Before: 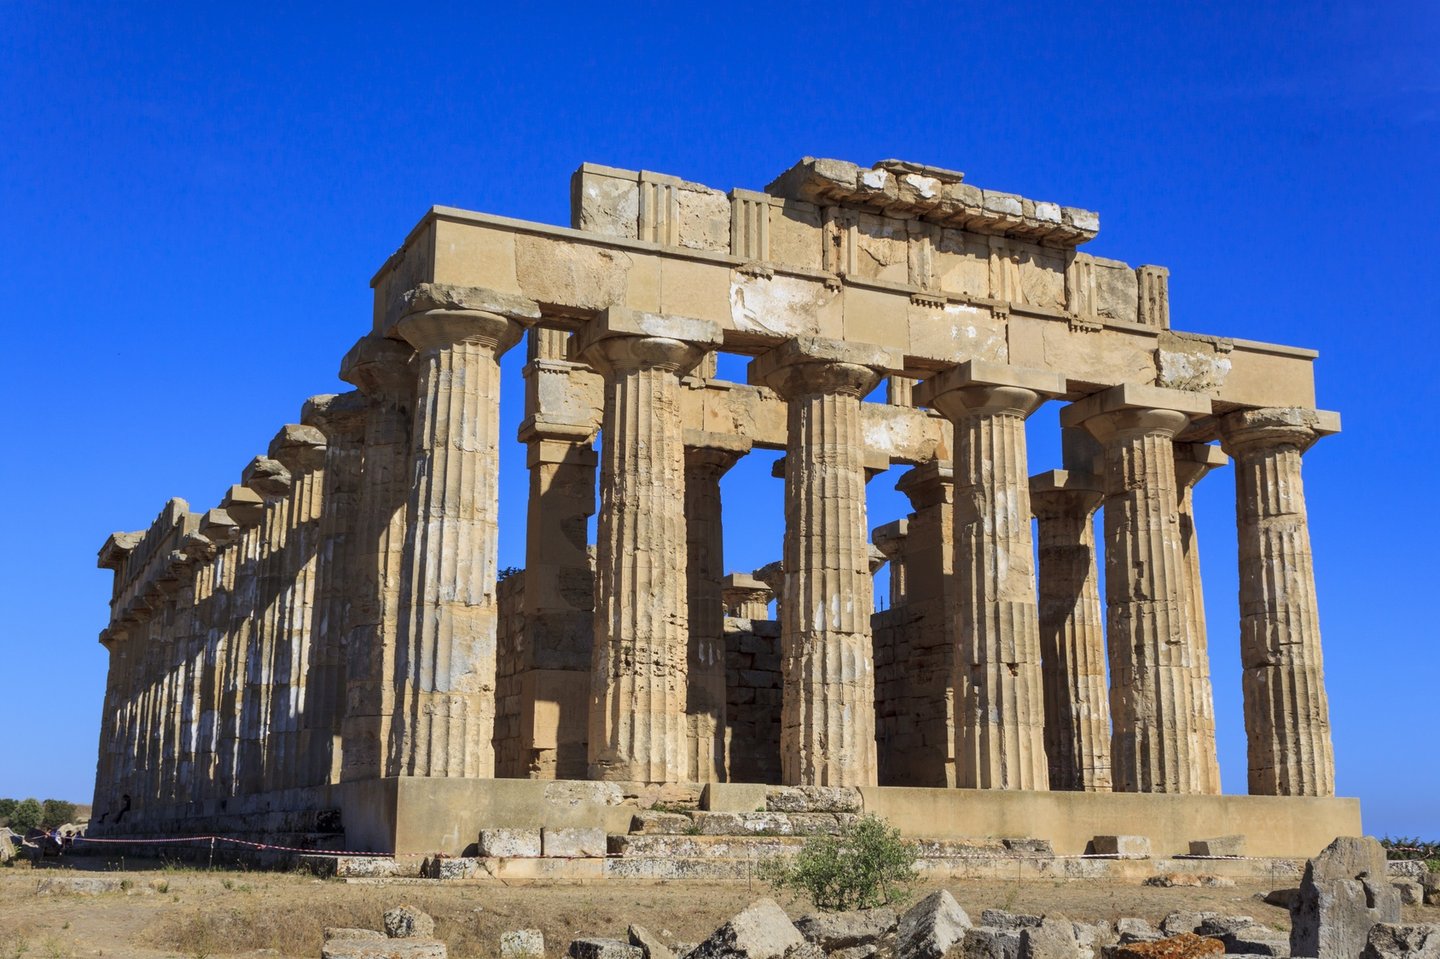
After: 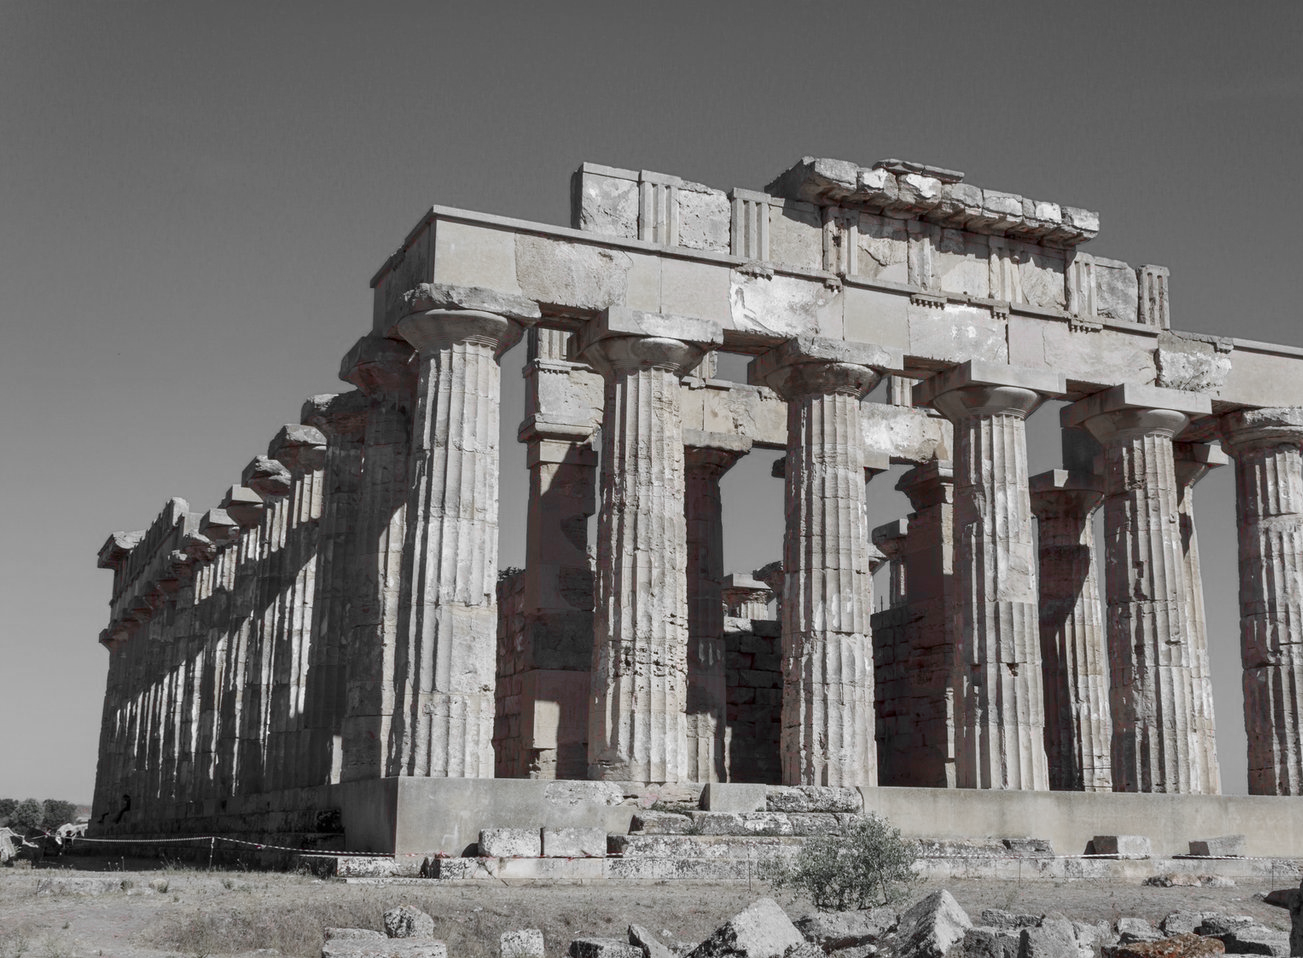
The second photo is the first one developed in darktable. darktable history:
white balance: red 0.926, green 1.003, blue 1.133
color calibration: illuminant as shot in camera, x 0.358, y 0.373, temperature 4628.91 K
color zones: curves: ch1 [(0, 0.831) (0.08, 0.771) (0.157, 0.268) (0.241, 0.207) (0.562, -0.005) (0.714, -0.013) (0.876, 0.01) (1, 0.831)]
crop: right 9.509%, bottom 0.031%
